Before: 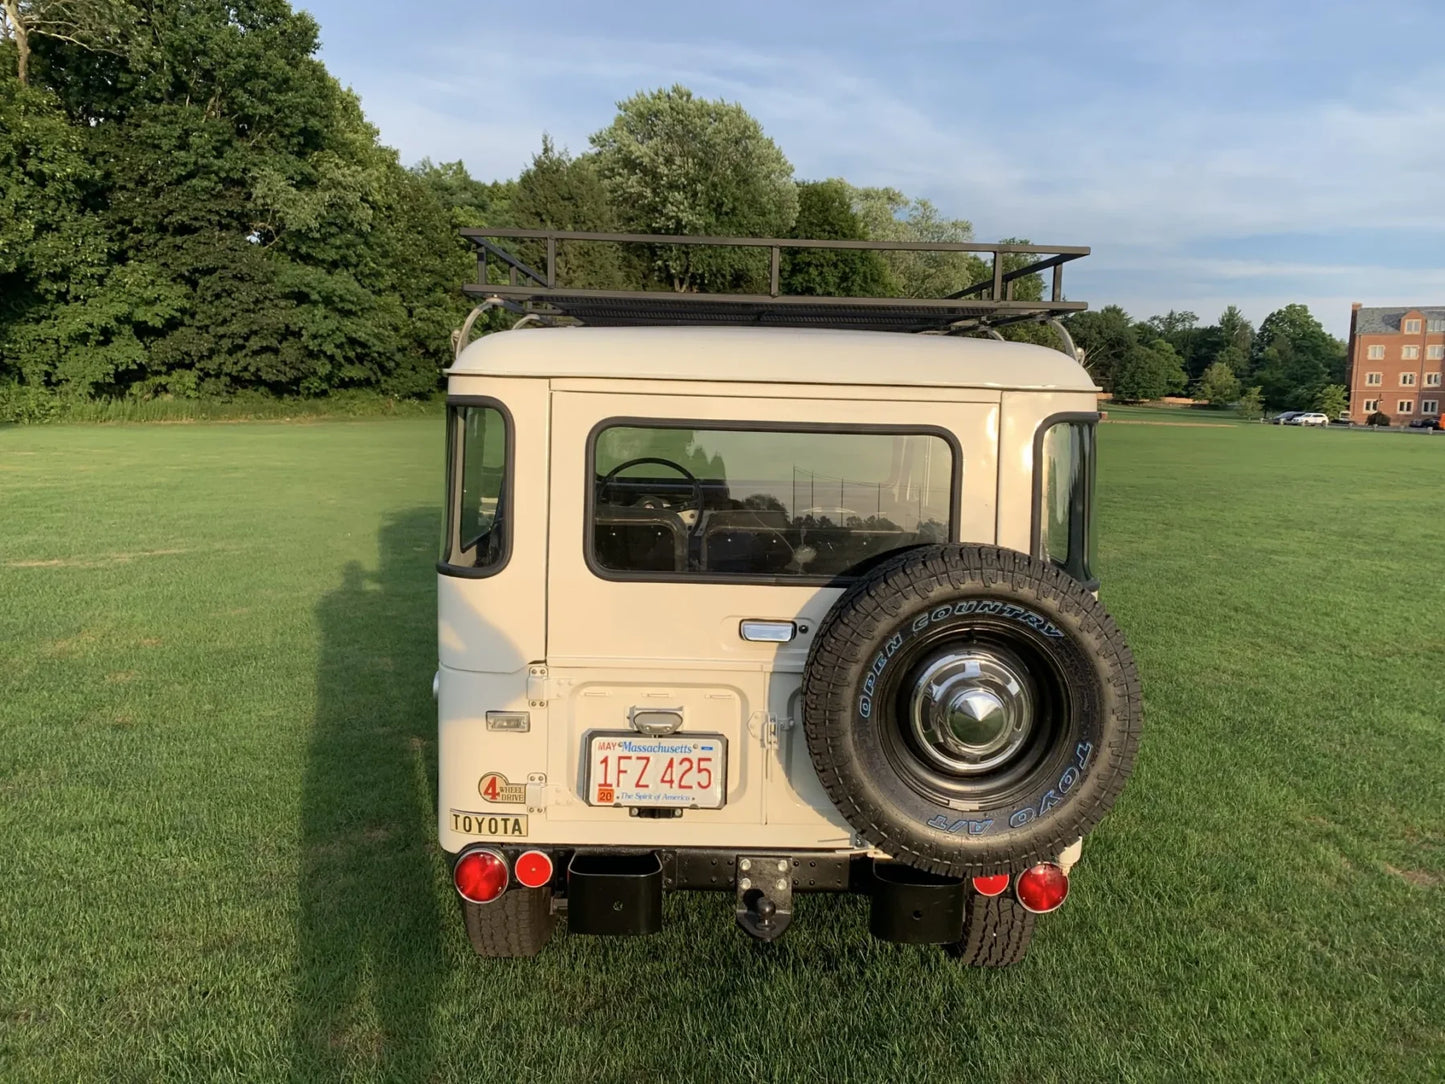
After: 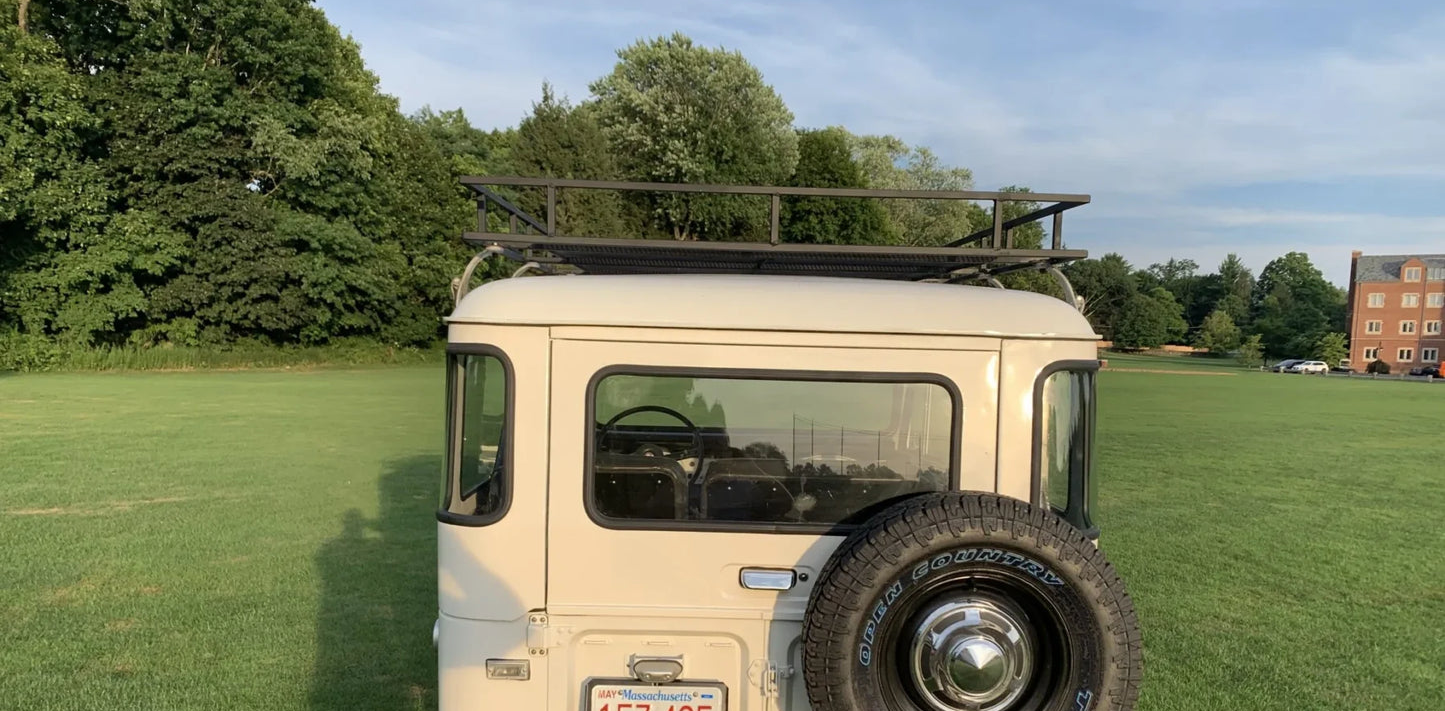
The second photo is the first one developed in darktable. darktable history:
crop and rotate: top 4.848%, bottom 29.503%
shadows and highlights: shadows 37.27, highlights -28.18, soften with gaussian
rotate and perspective: crop left 0, crop top 0
